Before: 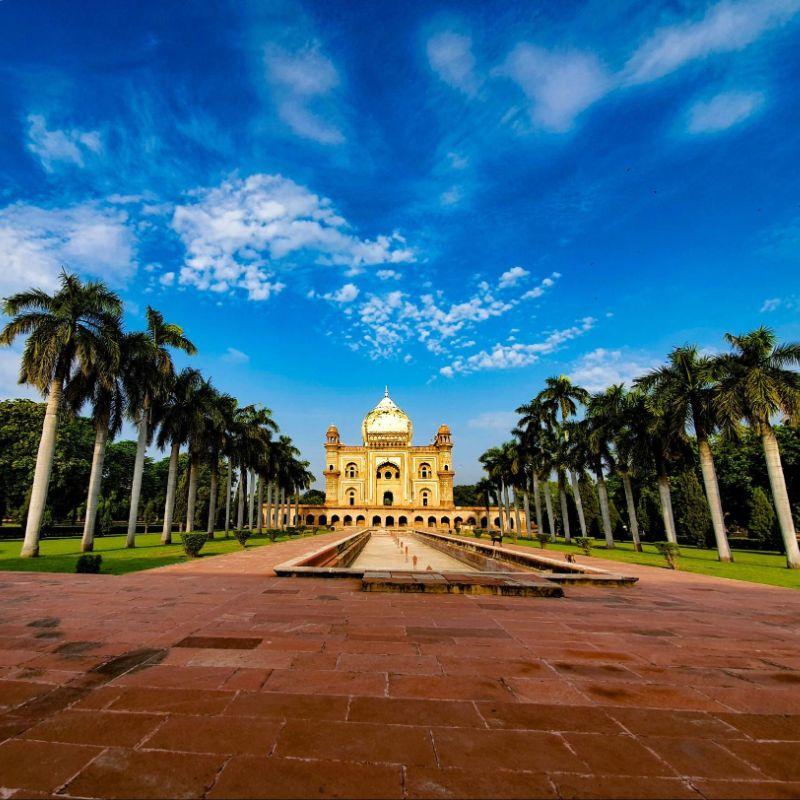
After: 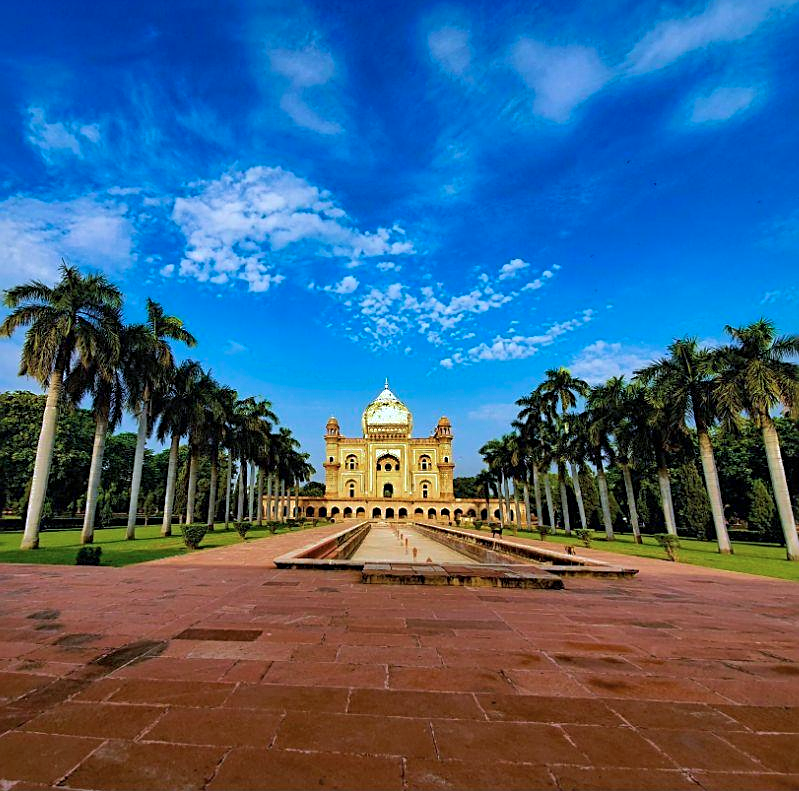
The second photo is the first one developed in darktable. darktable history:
shadows and highlights: shadows 40, highlights -60
crop: top 1.049%, right 0.001%
color calibration: x 0.37, y 0.382, temperature 4313.32 K
velvia: on, module defaults
sharpen: on, module defaults
